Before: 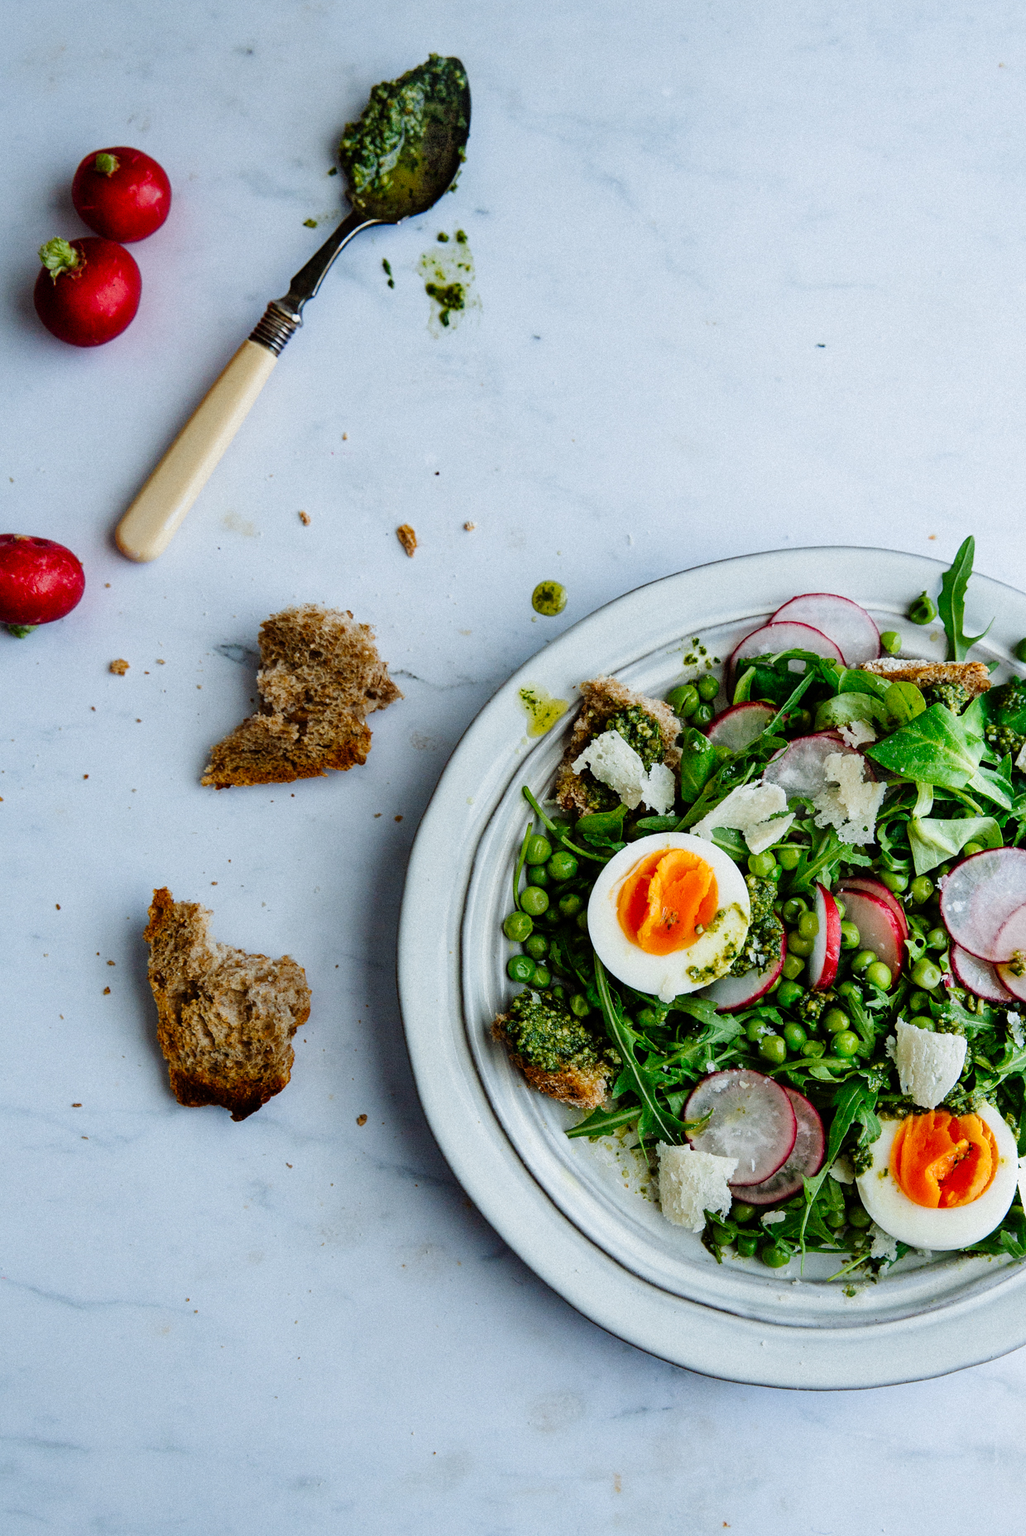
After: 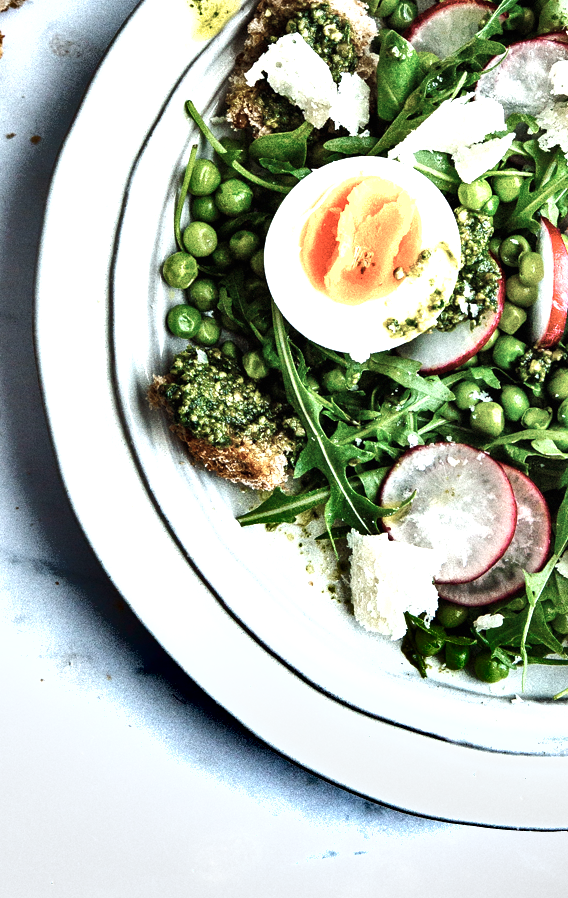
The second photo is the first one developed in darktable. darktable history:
color zones: curves: ch0 [(0, 0.559) (0.153, 0.551) (0.229, 0.5) (0.429, 0.5) (0.571, 0.5) (0.714, 0.5) (0.857, 0.5) (1, 0.559)]; ch1 [(0, 0.417) (0.112, 0.336) (0.213, 0.26) (0.429, 0.34) (0.571, 0.35) (0.683, 0.331) (0.857, 0.344) (1, 0.417)]
crop: left 35.976%, top 45.819%, right 18.162%, bottom 5.807%
shadows and highlights: shadows 43.71, white point adjustment -1.46, soften with gaussian
exposure: black level correction 0, exposure 1.5 EV, compensate exposure bias true, compensate highlight preservation false
